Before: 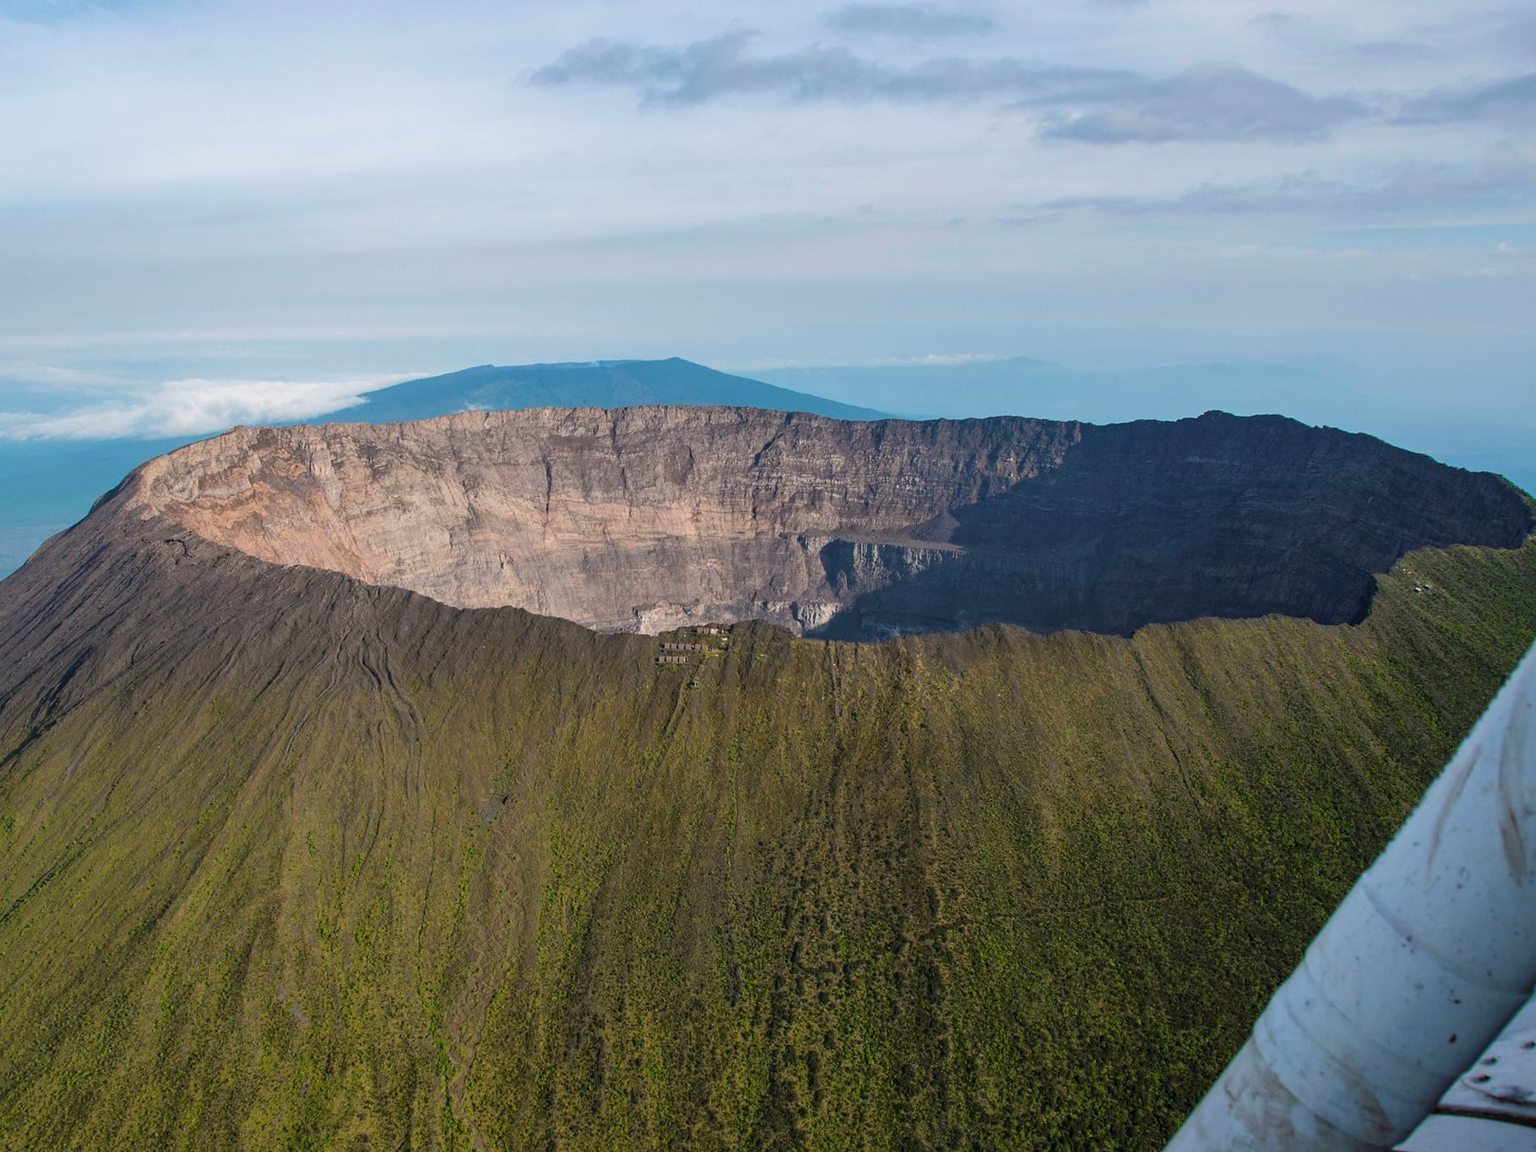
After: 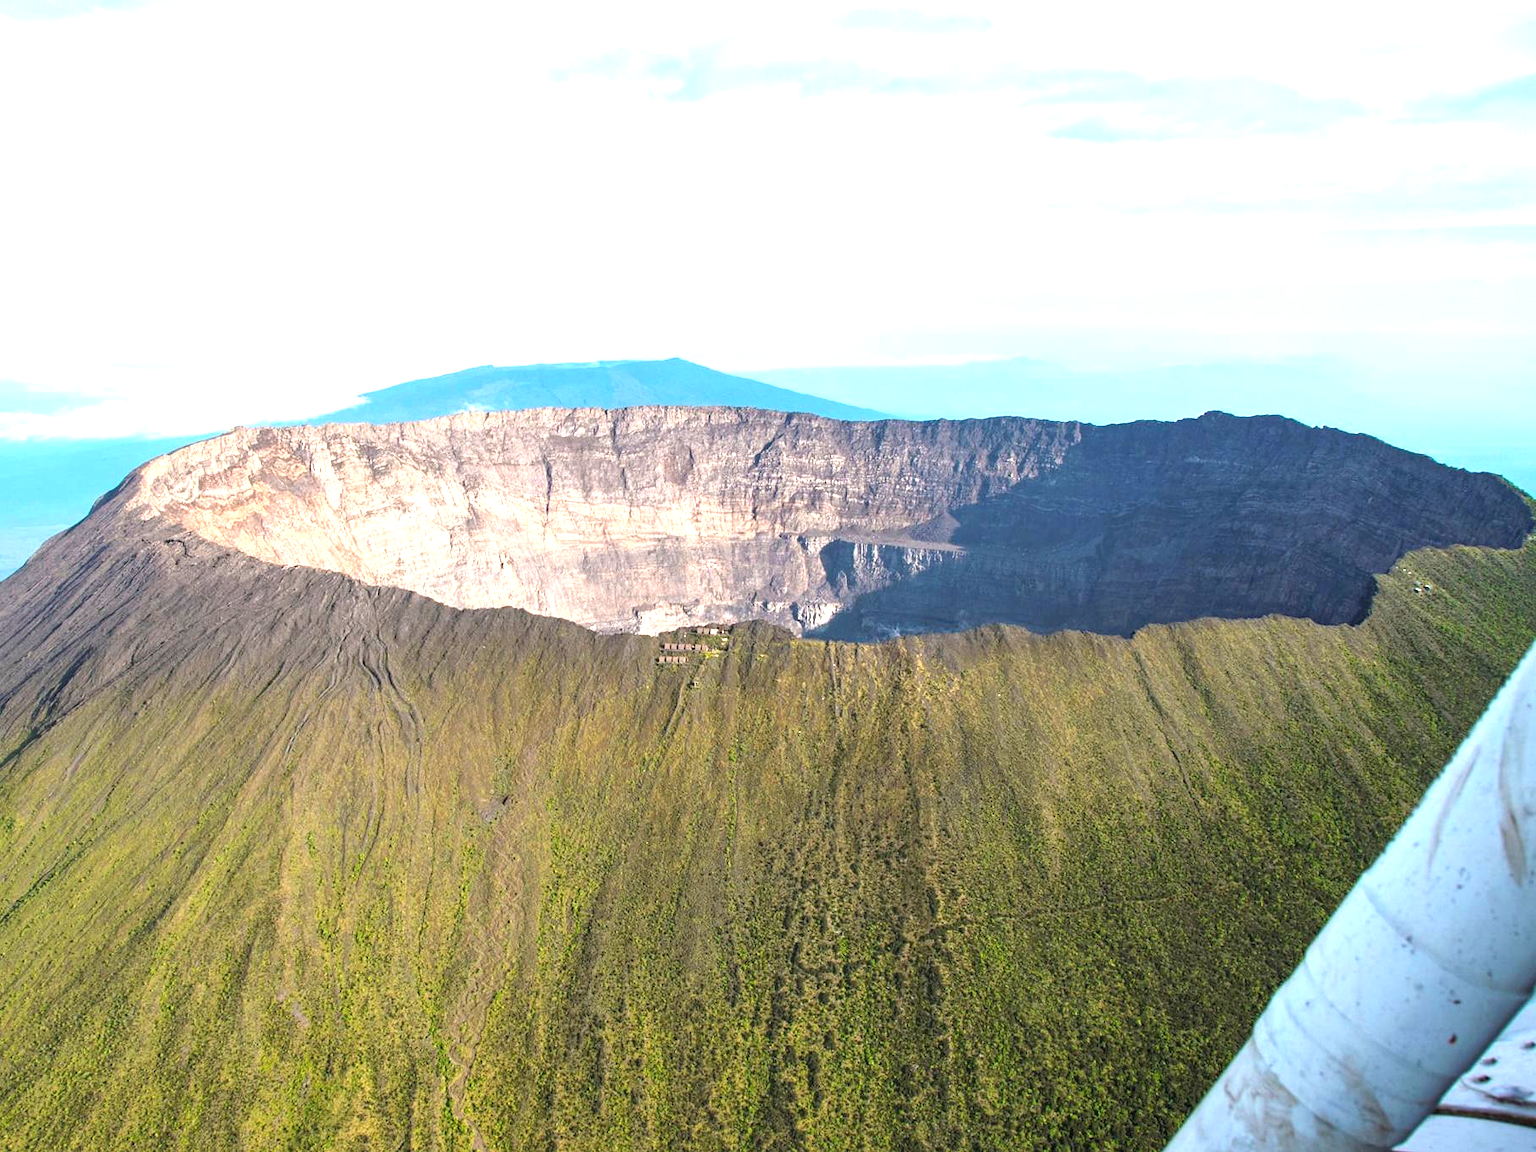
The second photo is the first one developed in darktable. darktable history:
exposure: black level correction 0, exposure 1.565 EV, compensate highlight preservation false
